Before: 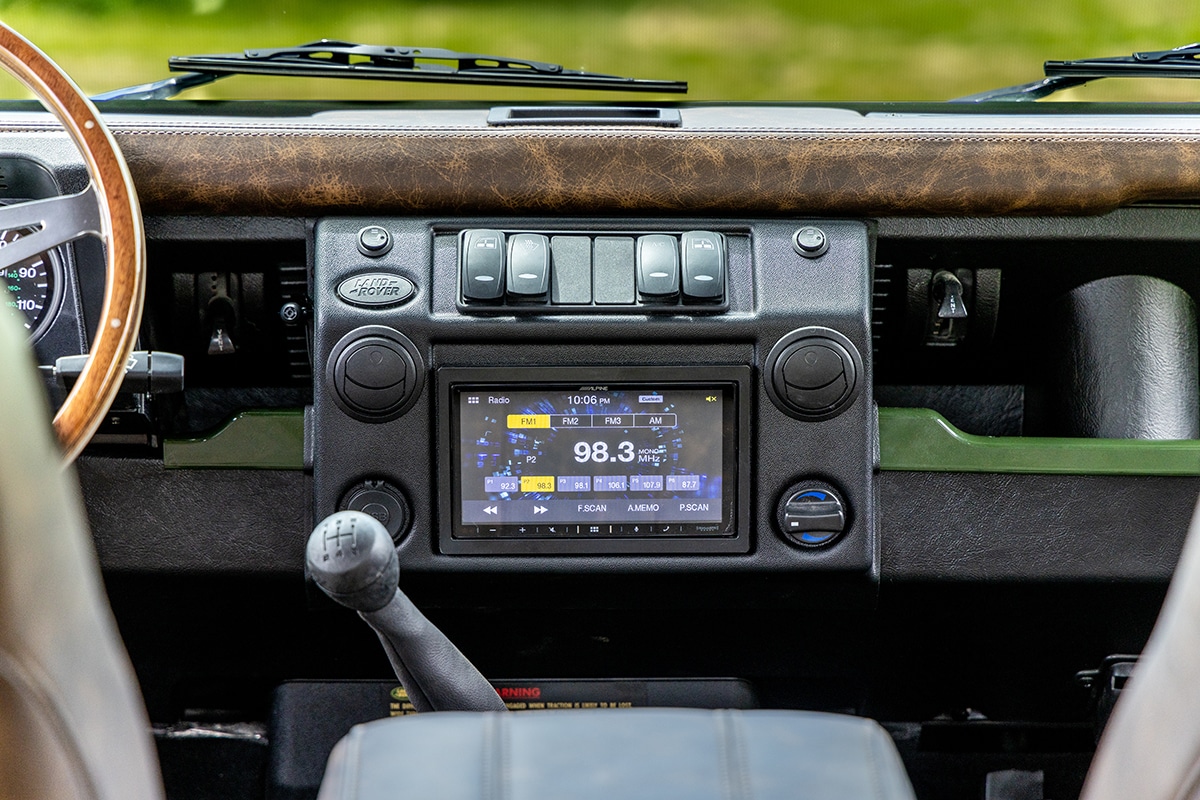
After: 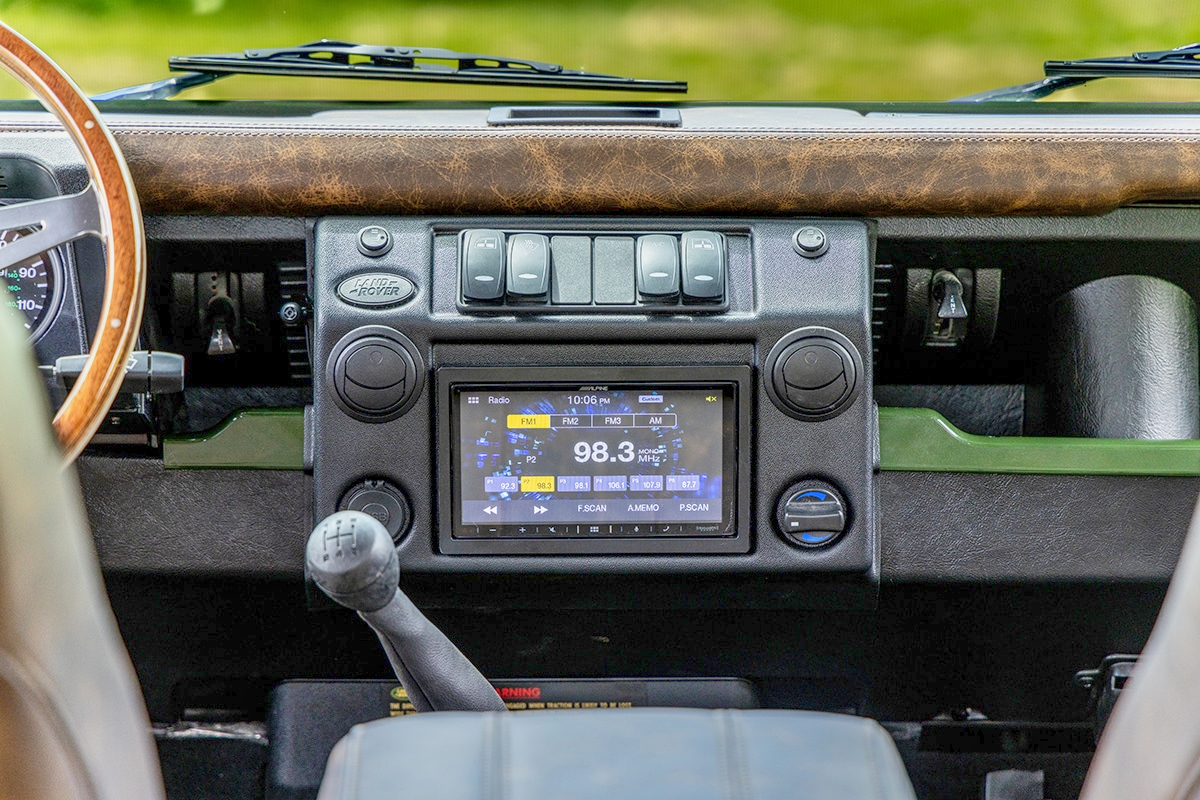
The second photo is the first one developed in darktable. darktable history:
exposure: exposure 0.74 EV, compensate highlight preservation false
color balance rgb: contrast -30%
local contrast: on, module defaults
